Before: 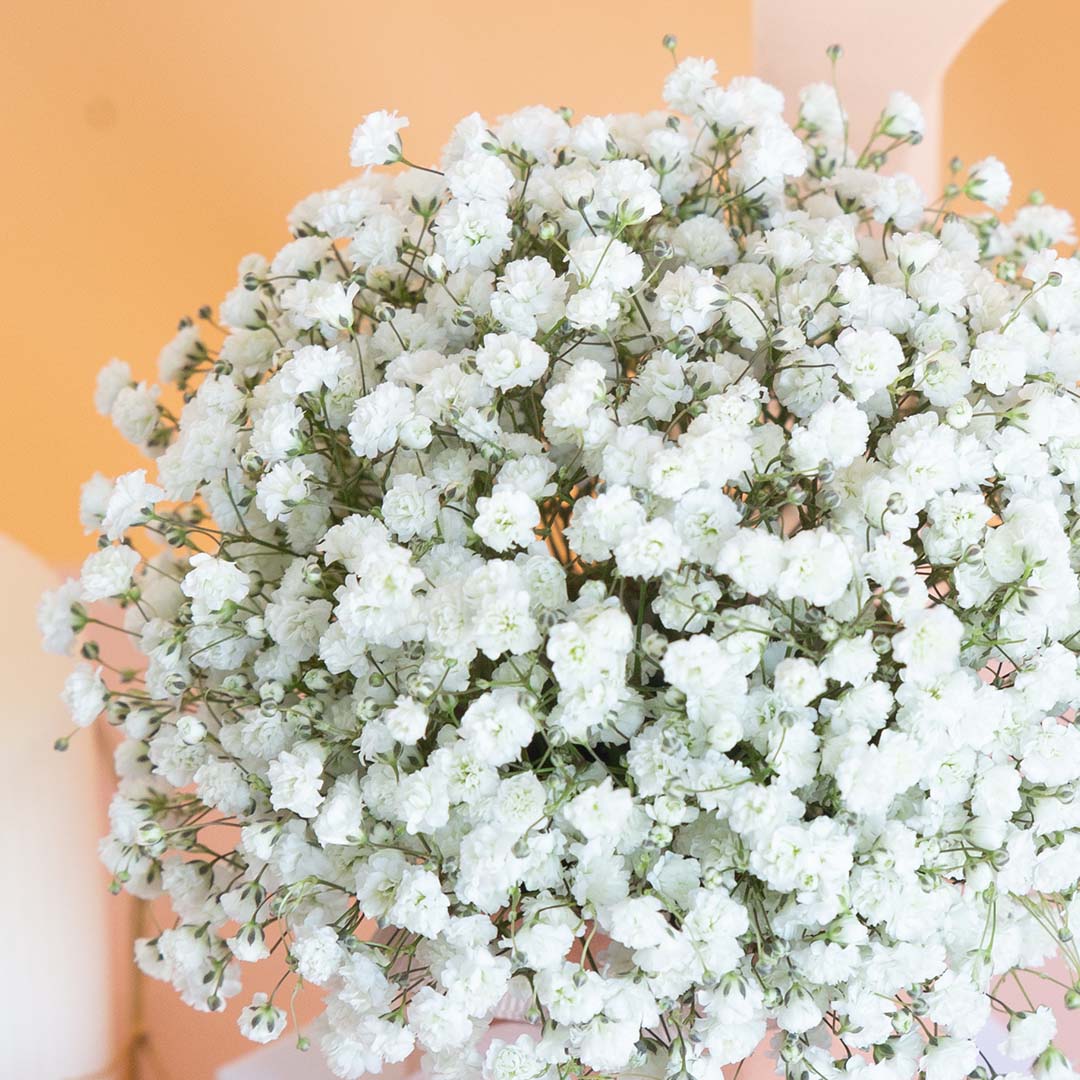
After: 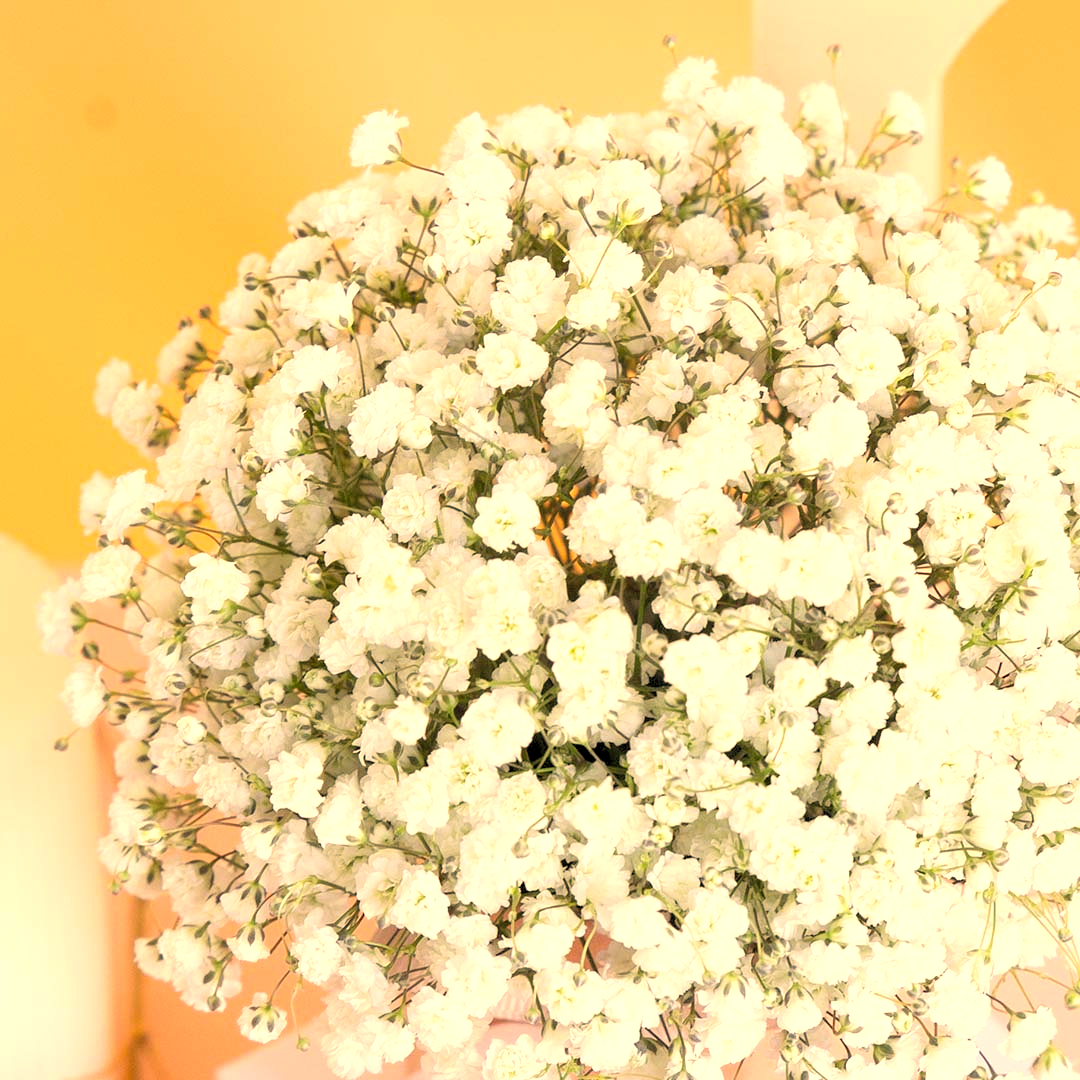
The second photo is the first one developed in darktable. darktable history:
color correction: highlights a* 15, highlights b* 31.55
rgb levels: levels [[0.013, 0.434, 0.89], [0, 0.5, 1], [0, 0.5, 1]]
exposure: black level correction 0, exposure 0.3 EV, compensate highlight preservation false
